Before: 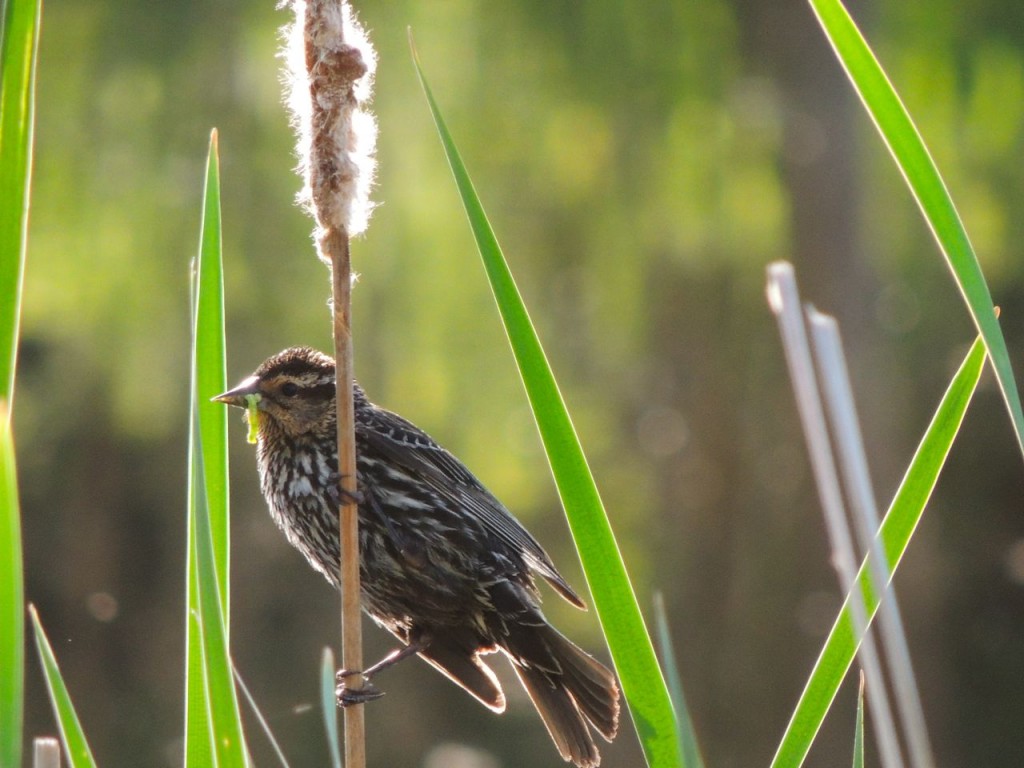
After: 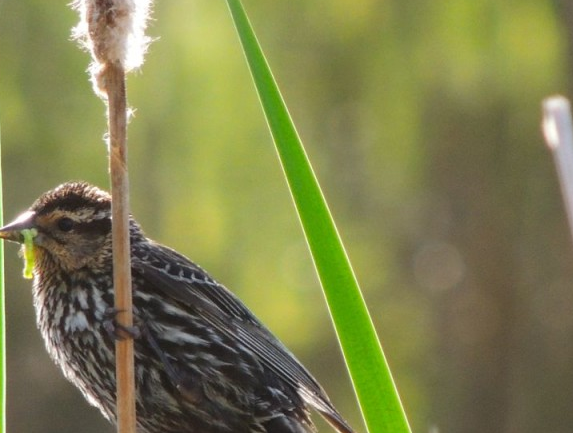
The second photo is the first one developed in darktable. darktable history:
color correction: highlights a* -0.136, highlights b* 0.098
crop and rotate: left 21.96%, top 21.596%, right 22.035%, bottom 21.925%
